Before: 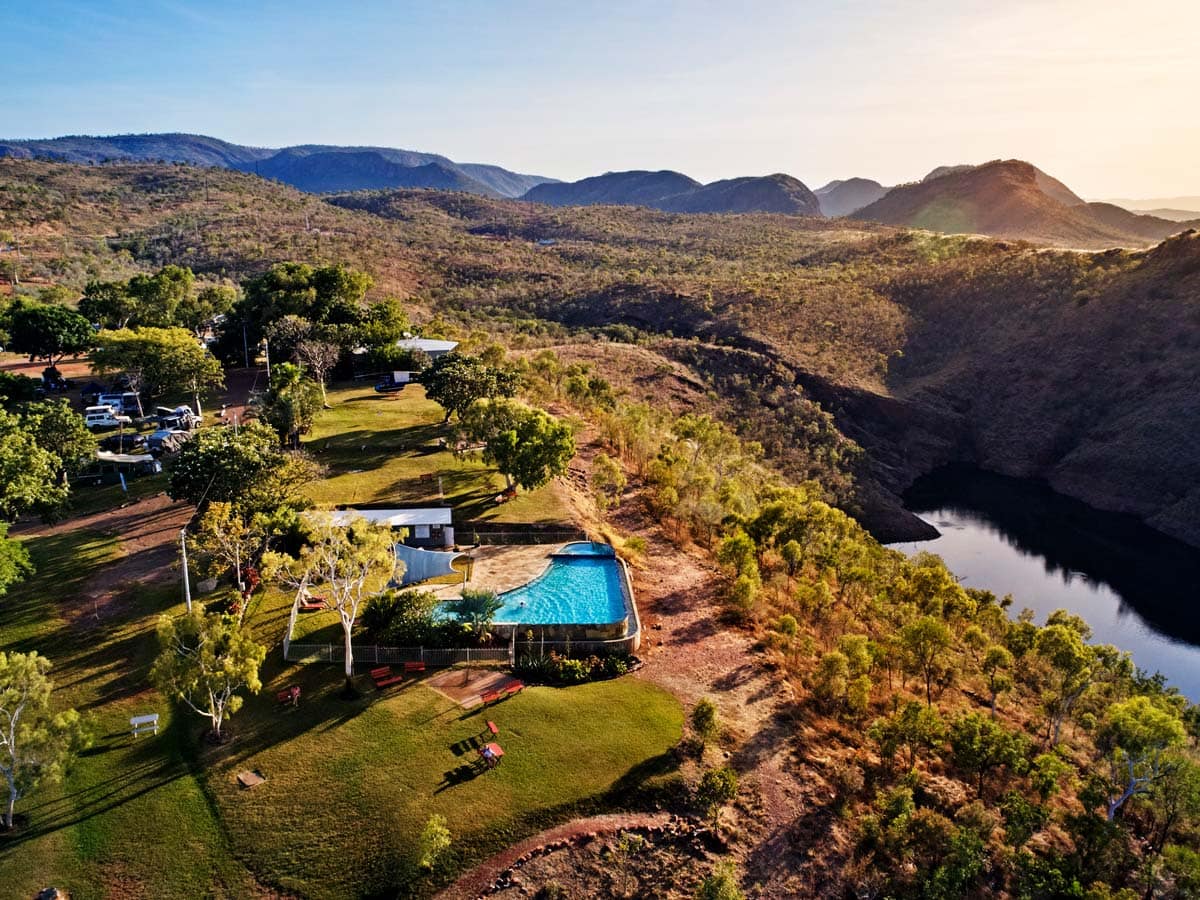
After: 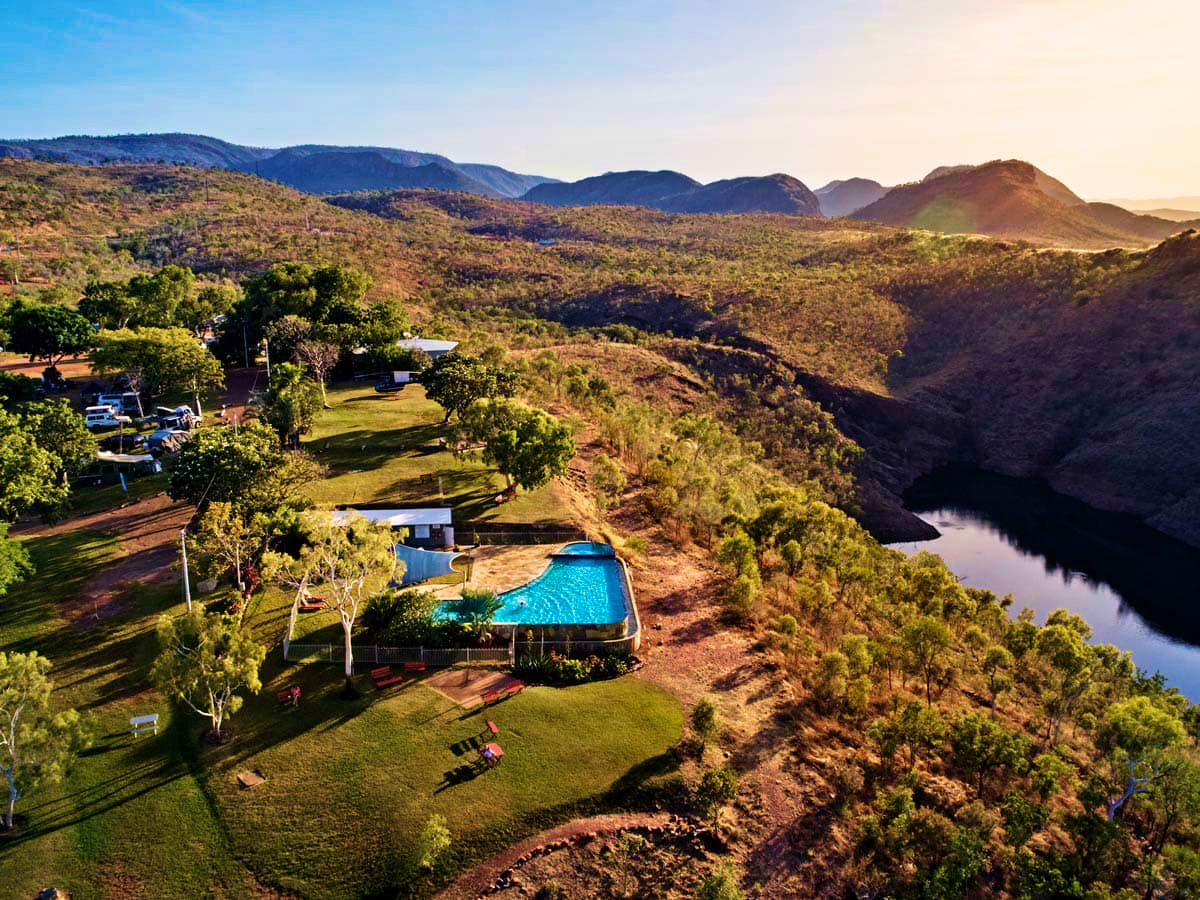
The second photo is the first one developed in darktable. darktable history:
velvia: strength 74.9%
